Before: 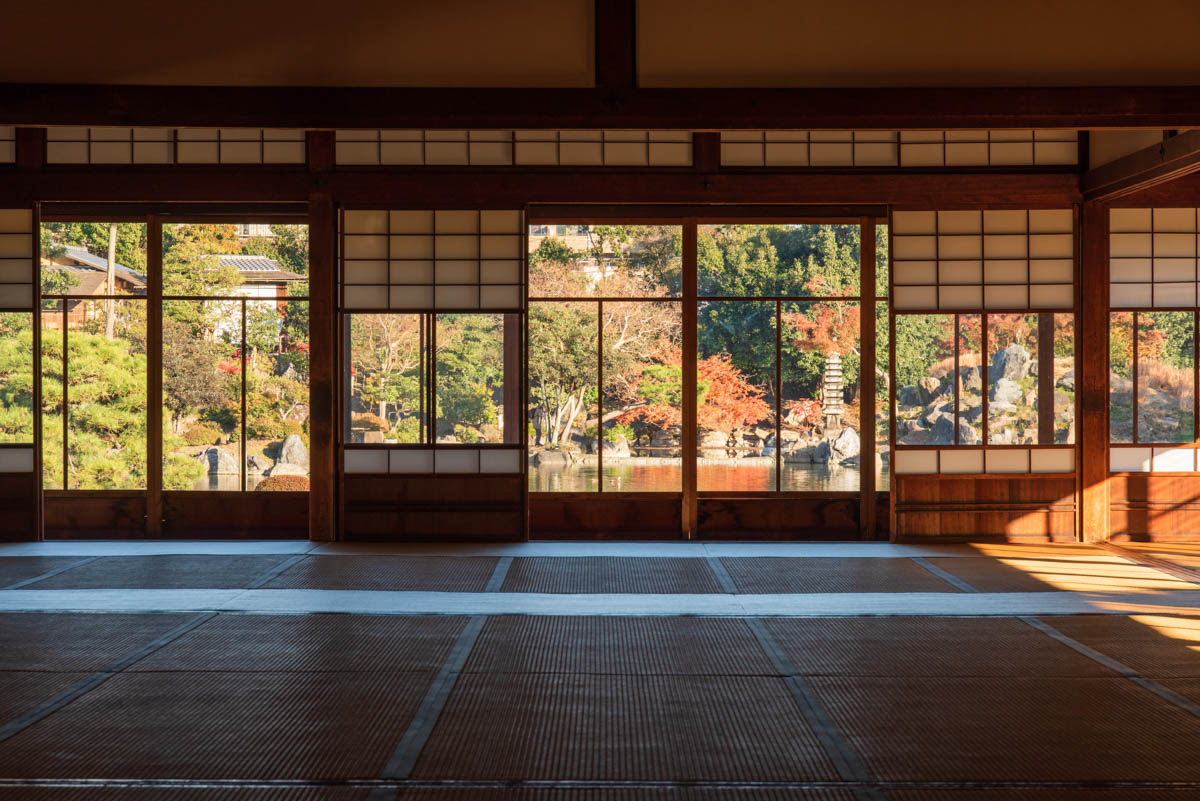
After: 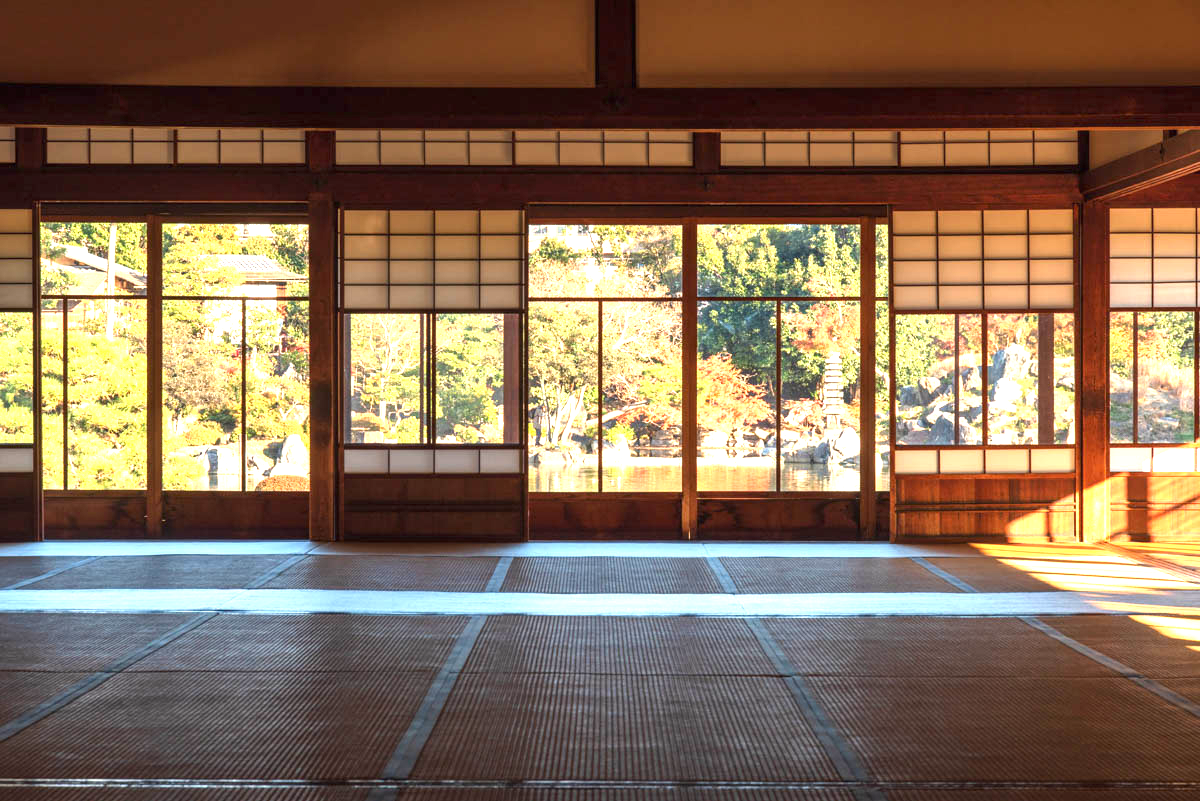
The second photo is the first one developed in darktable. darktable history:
exposure: black level correction 0, exposure 1.457 EV, compensate highlight preservation false
